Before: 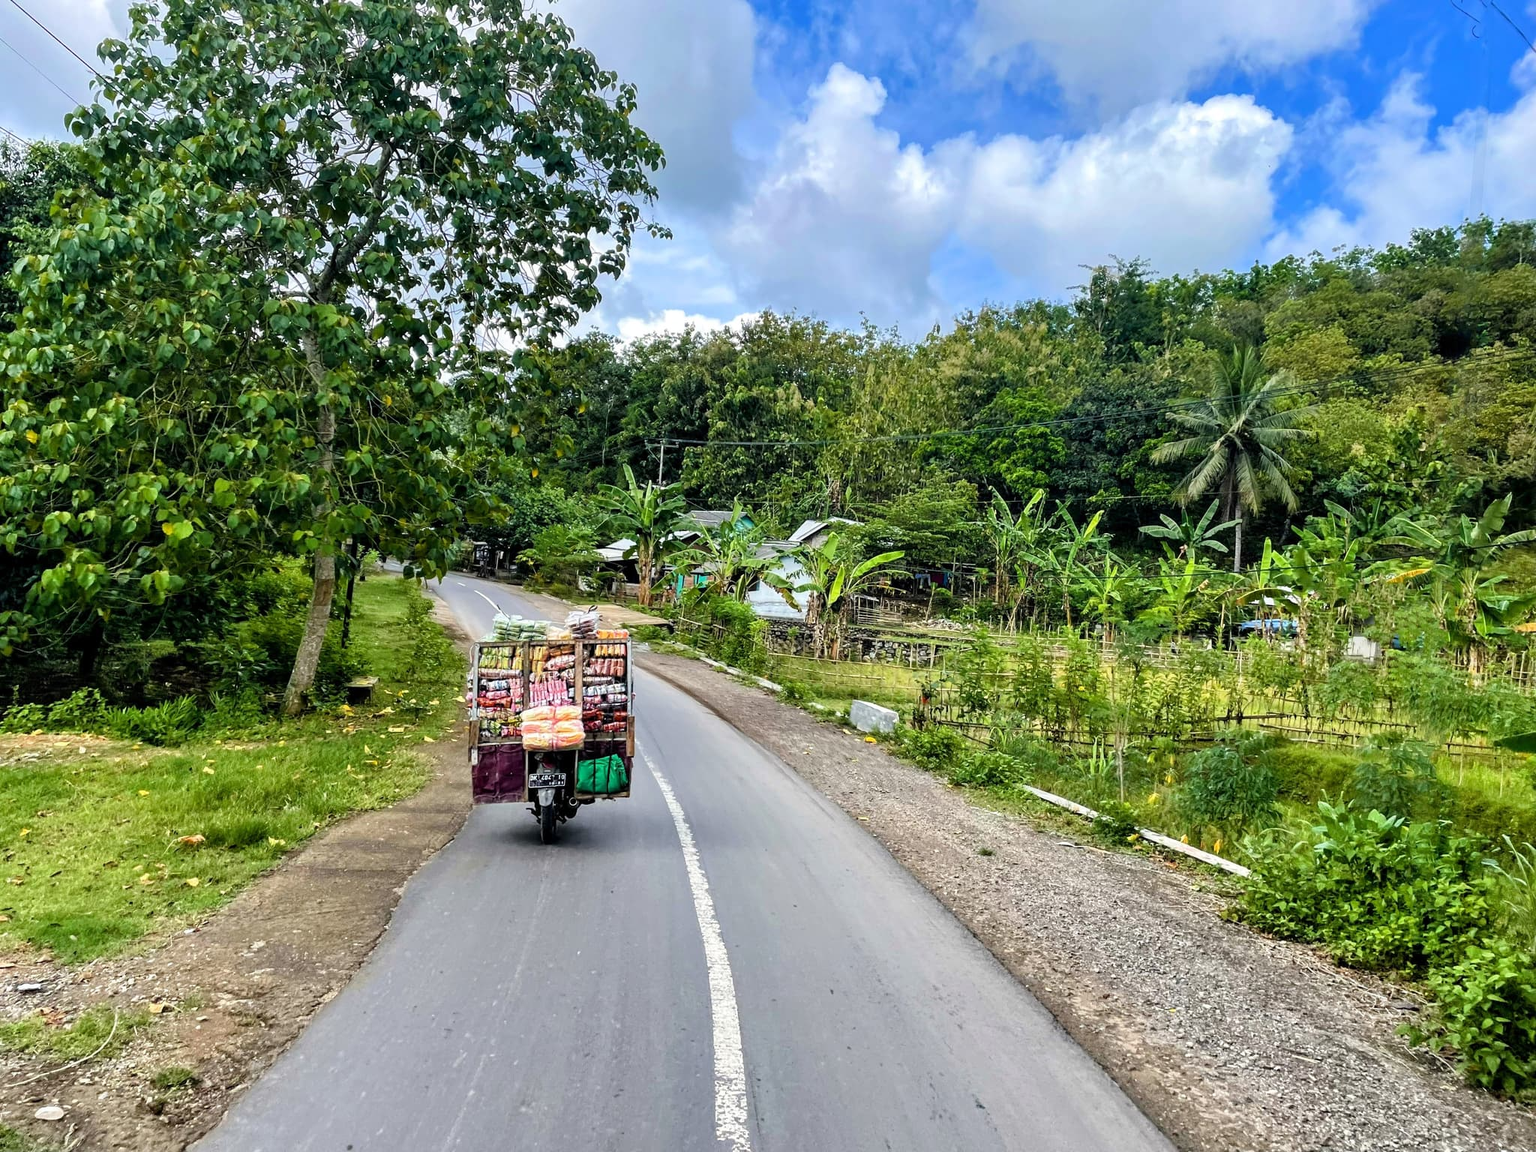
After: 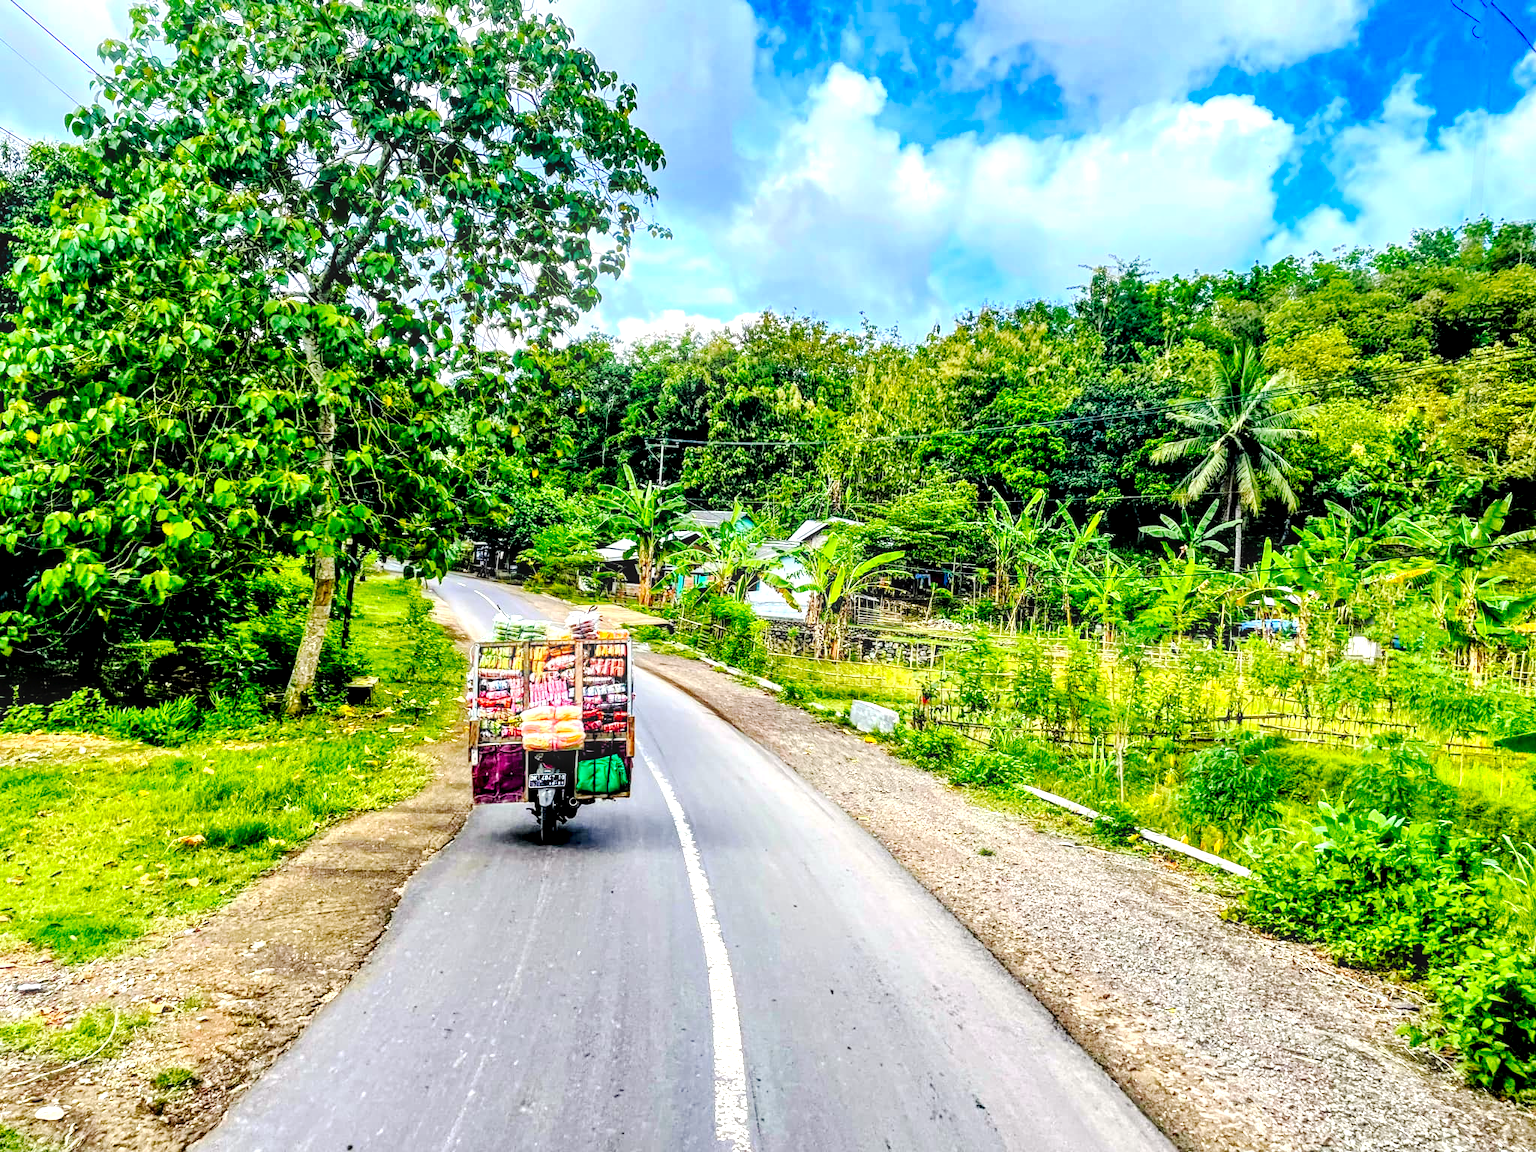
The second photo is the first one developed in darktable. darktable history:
tone curve: curves: ch0 [(0, 0) (0.003, 0.007) (0.011, 0.008) (0.025, 0.007) (0.044, 0.009) (0.069, 0.012) (0.1, 0.02) (0.136, 0.035) (0.177, 0.06) (0.224, 0.104) (0.277, 0.16) (0.335, 0.228) (0.399, 0.308) (0.468, 0.418) (0.543, 0.525) (0.623, 0.635) (0.709, 0.723) (0.801, 0.802) (0.898, 0.889) (1, 1)], preserve colors none
local contrast: highlights 60%, shadows 60%, detail 160%
exposure: exposure 0.4 EV, compensate highlight preservation false
haze removal: compatibility mode true, adaptive false
tone equalizer: -7 EV 0.15 EV, -6 EV 0.6 EV, -5 EV 1.15 EV, -4 EV 1.33 EV, -3 EV 1.15 EV, -2 EV 0.6 EV, -1 EV 0.15 EV, mask exposure compensation -0.5 EV
contrast brightness saturation: contrast 0.16, saturation 0.32
bloom: size 13.65%, threshold 98.39%, strength 4.82%
